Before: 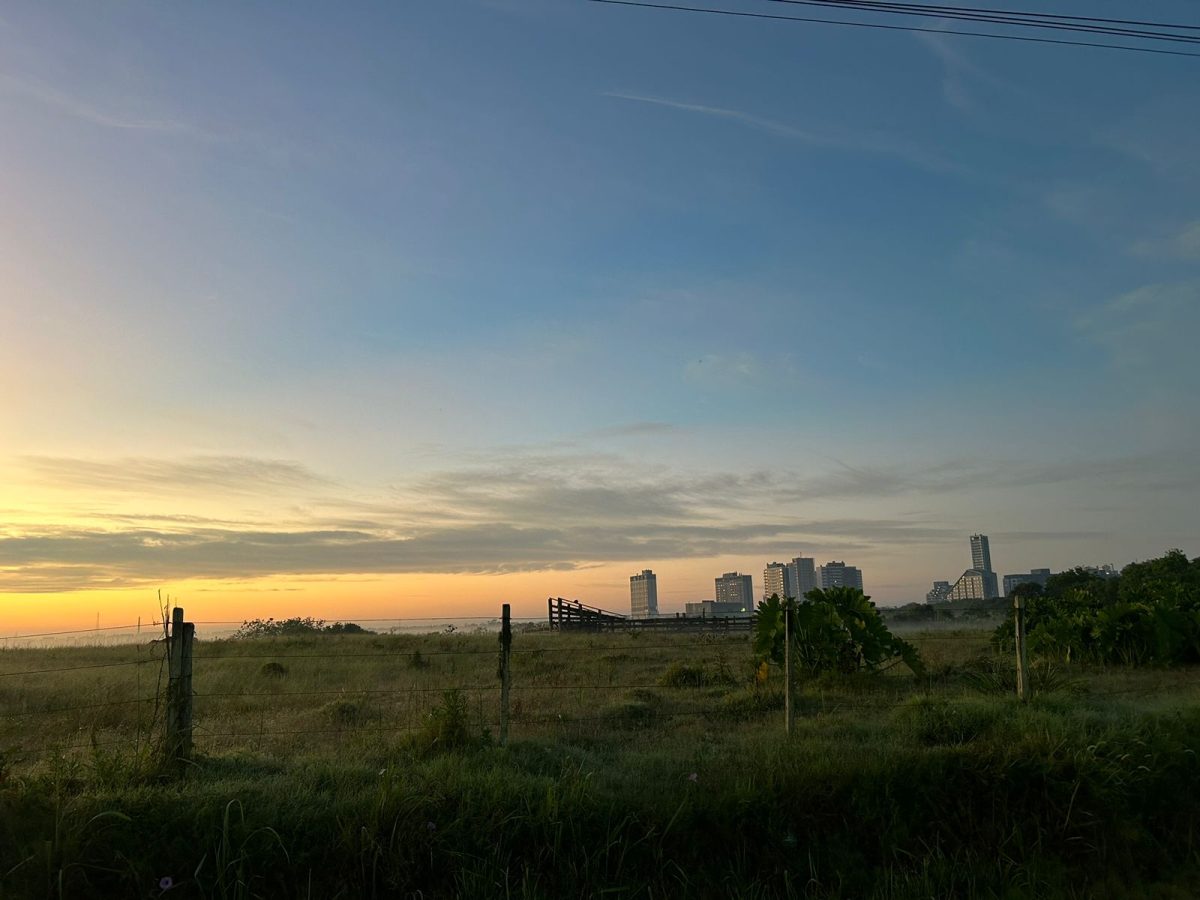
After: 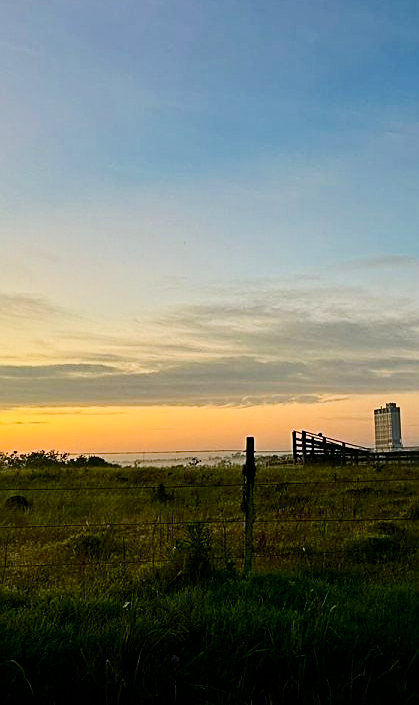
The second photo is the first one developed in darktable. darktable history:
color balance rgb: shadows lift › hue 84.59°, global offset › luminance 0.492%, global offset › hue 170.23°, linear chroma grading › global chroma 24.385%, perceptual saturation grading › global saturation 20%, perceptual saturation grading › highlights -25.146%, perceptual saturation grading › shadows 25.062%
local contrast: highlights 102%, shadows 101%, detail 120%, midtone range 0.2
sharpen: on, module defaults
crop and rotate: left 21.36%, top 18.65%, right 43.718%, bottom 2.971%
shadows and highlights: on, module defaults
contrast brightness saturation: contrast 0.297
tone equalizer: -8 EV -0.399 EV, -7 EV -0.399 EV, -6 EV -0.362 EV, -5 EV -0.219 EV, -3 EV 0.245 EV, -2 EV 0.362 EV, -1 EV 0.394 EV, +0 EV 0.432 EV, edges refinement/feathering 500, mask exposure compensation -1.57 EV, preserve details no
filmic rgb: black relative exposure -7.65 EV, white relative exposure 4.56 EV, hardness 3.61, iterations of high-quality reconstruction 0
